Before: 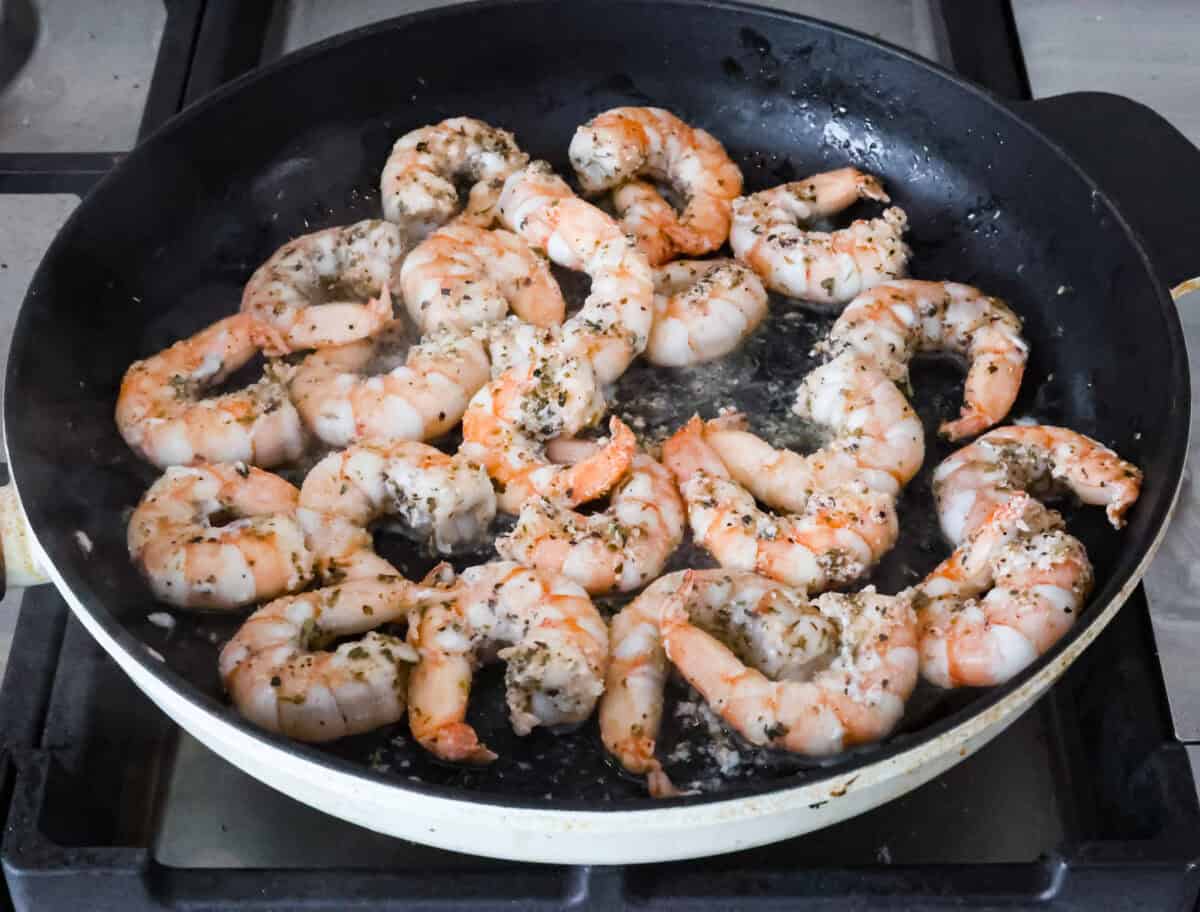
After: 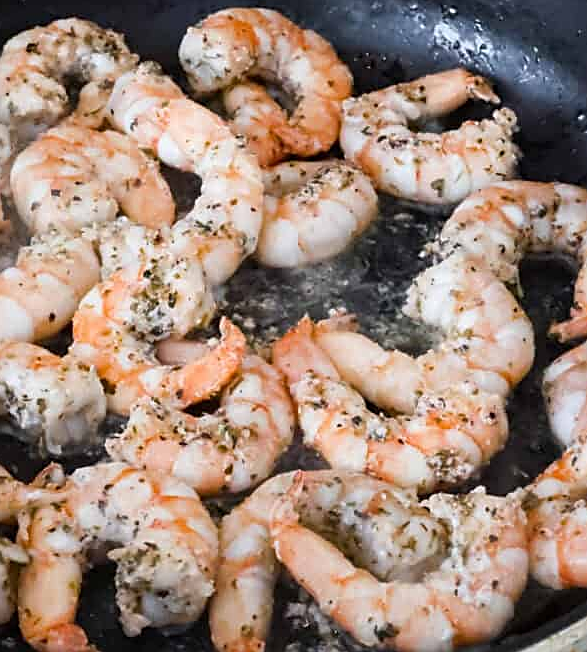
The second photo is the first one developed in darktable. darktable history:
crop: left 32.548%, top 10.944%, right 18.467%, bottom 17.471%
sharpen: on, module defaults
